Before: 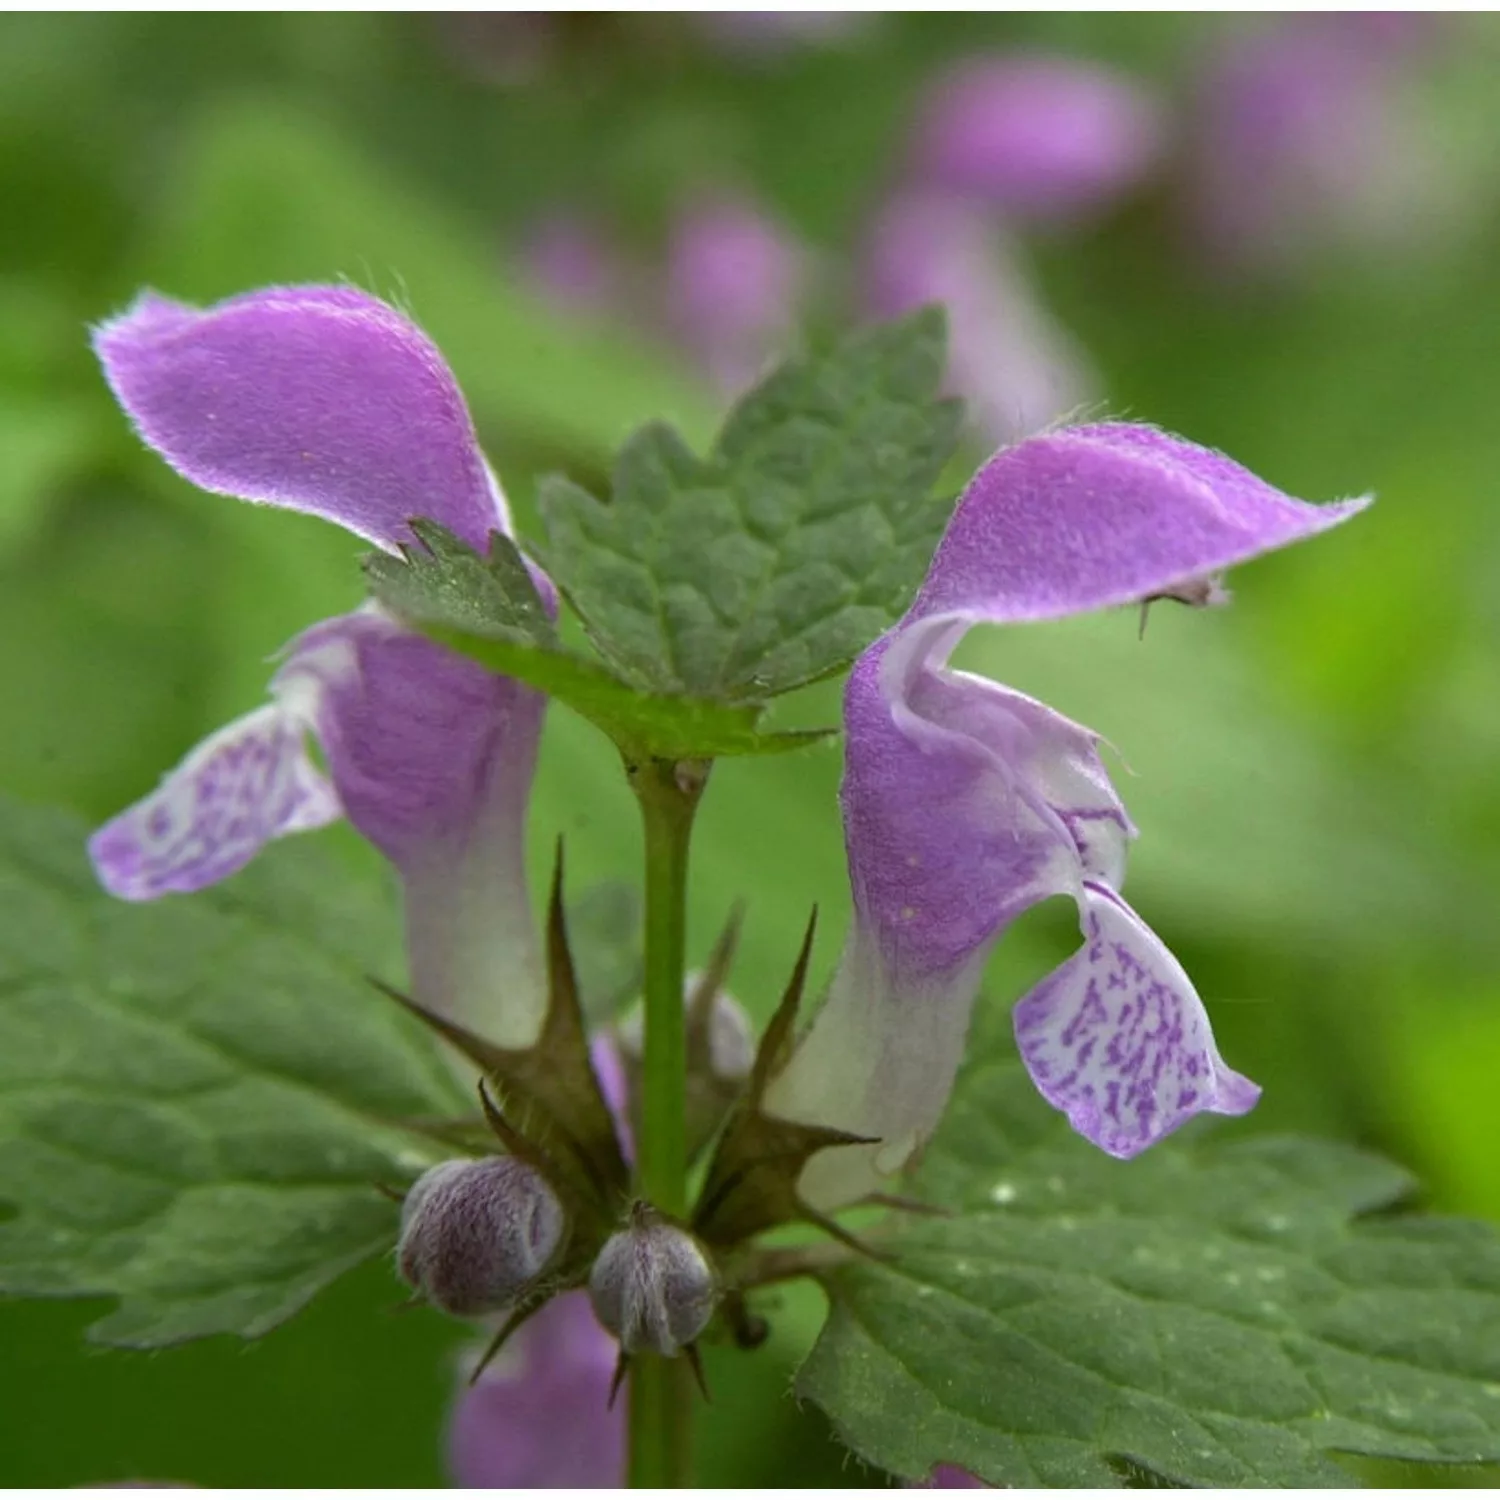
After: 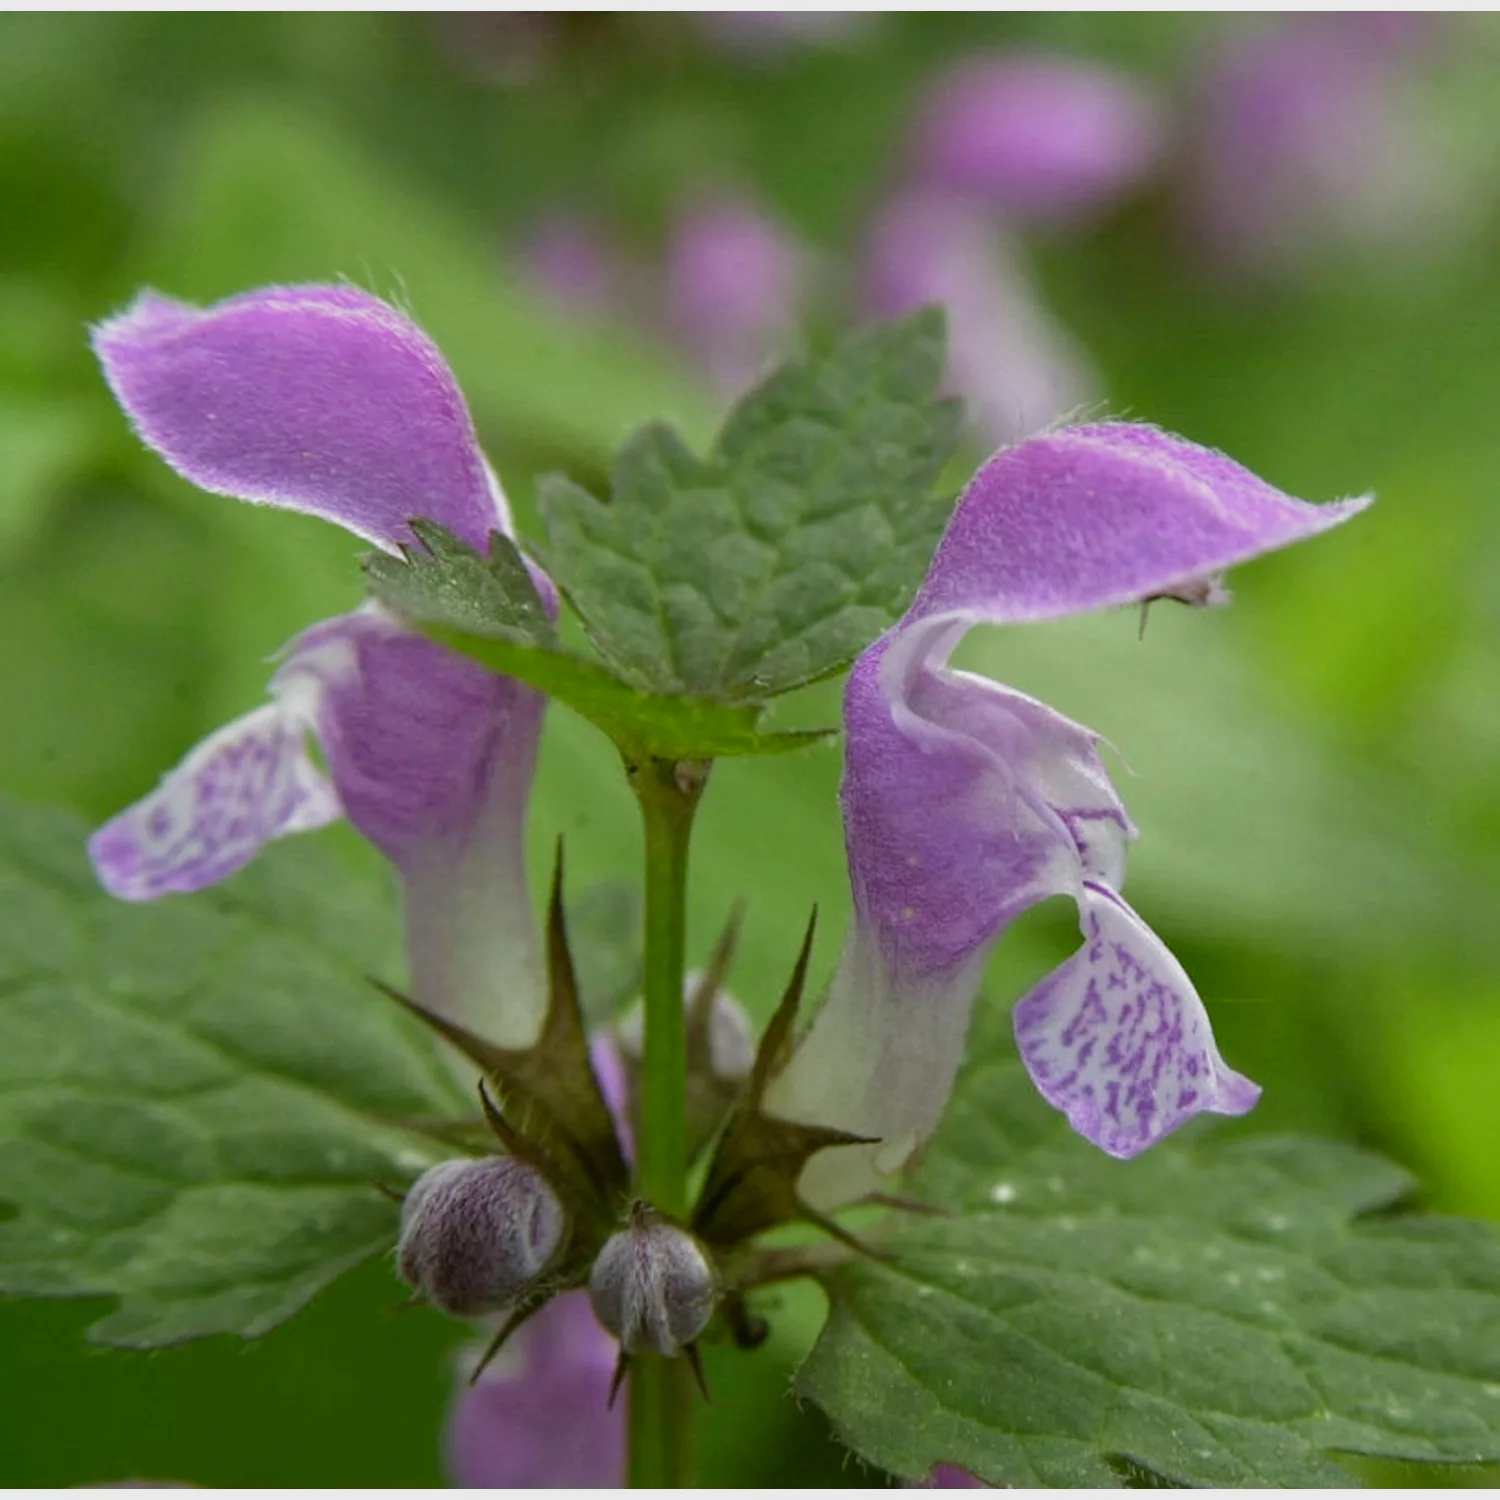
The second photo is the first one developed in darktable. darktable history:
filmic rgb: black relative exposure -11.32 EV, white relative exposure 3.24 EV, threshold 3.06 EV, hardness 6.83, preserve chrominance no, color science v3 (2019), use custom middle-gray values true, enable highlight reconstruction true
